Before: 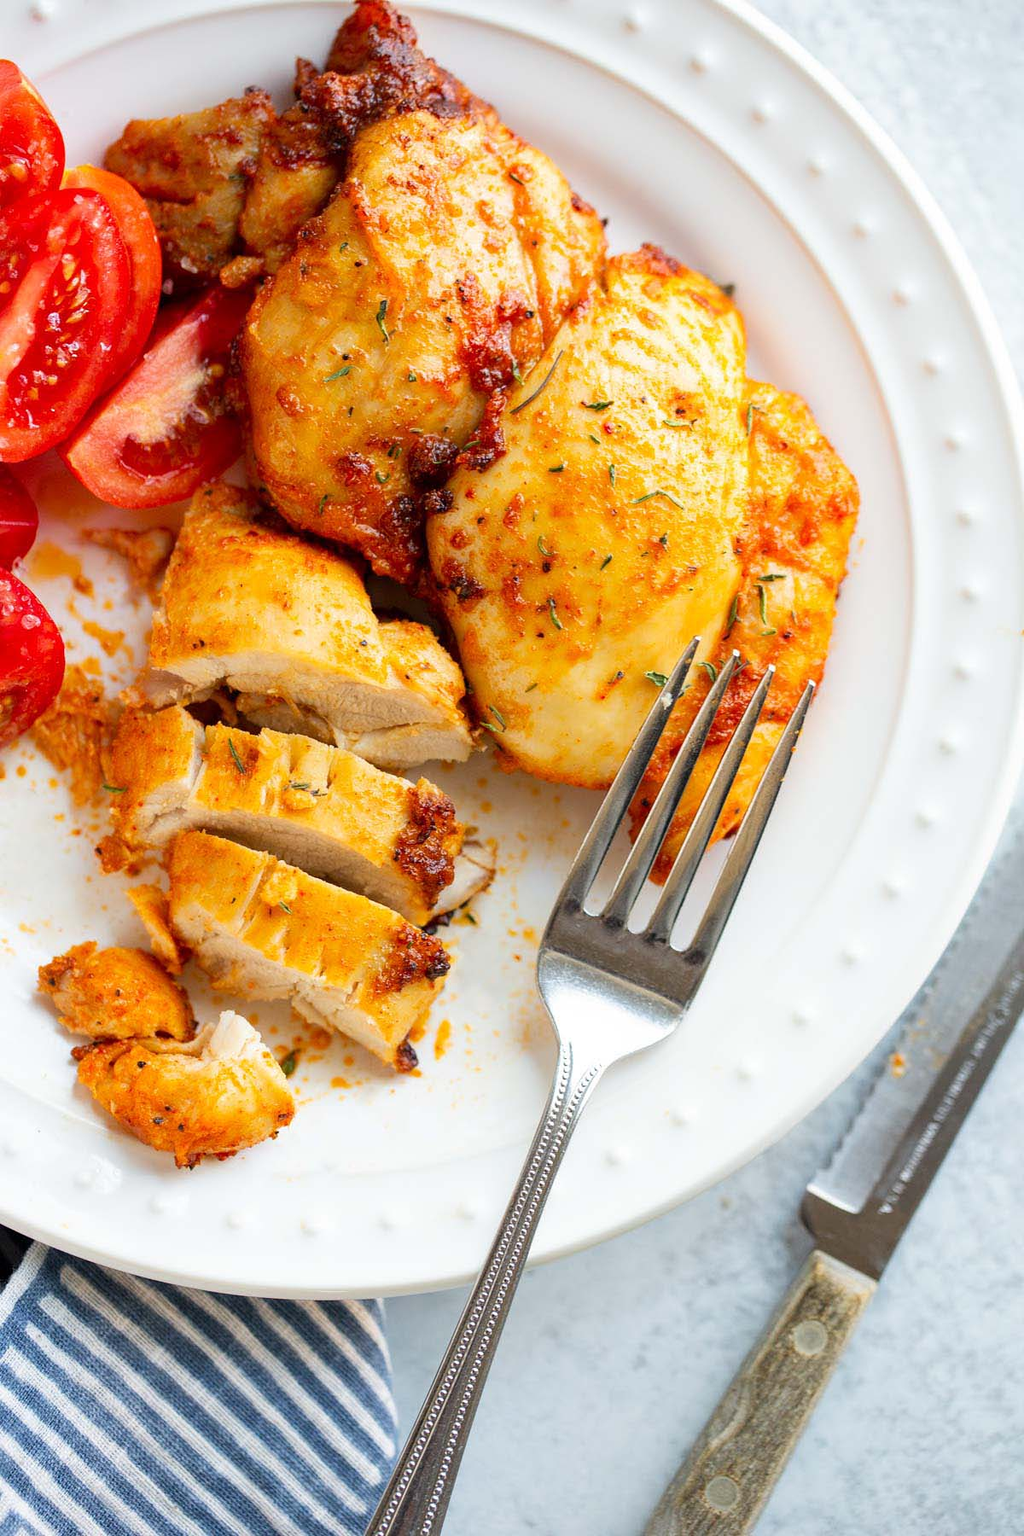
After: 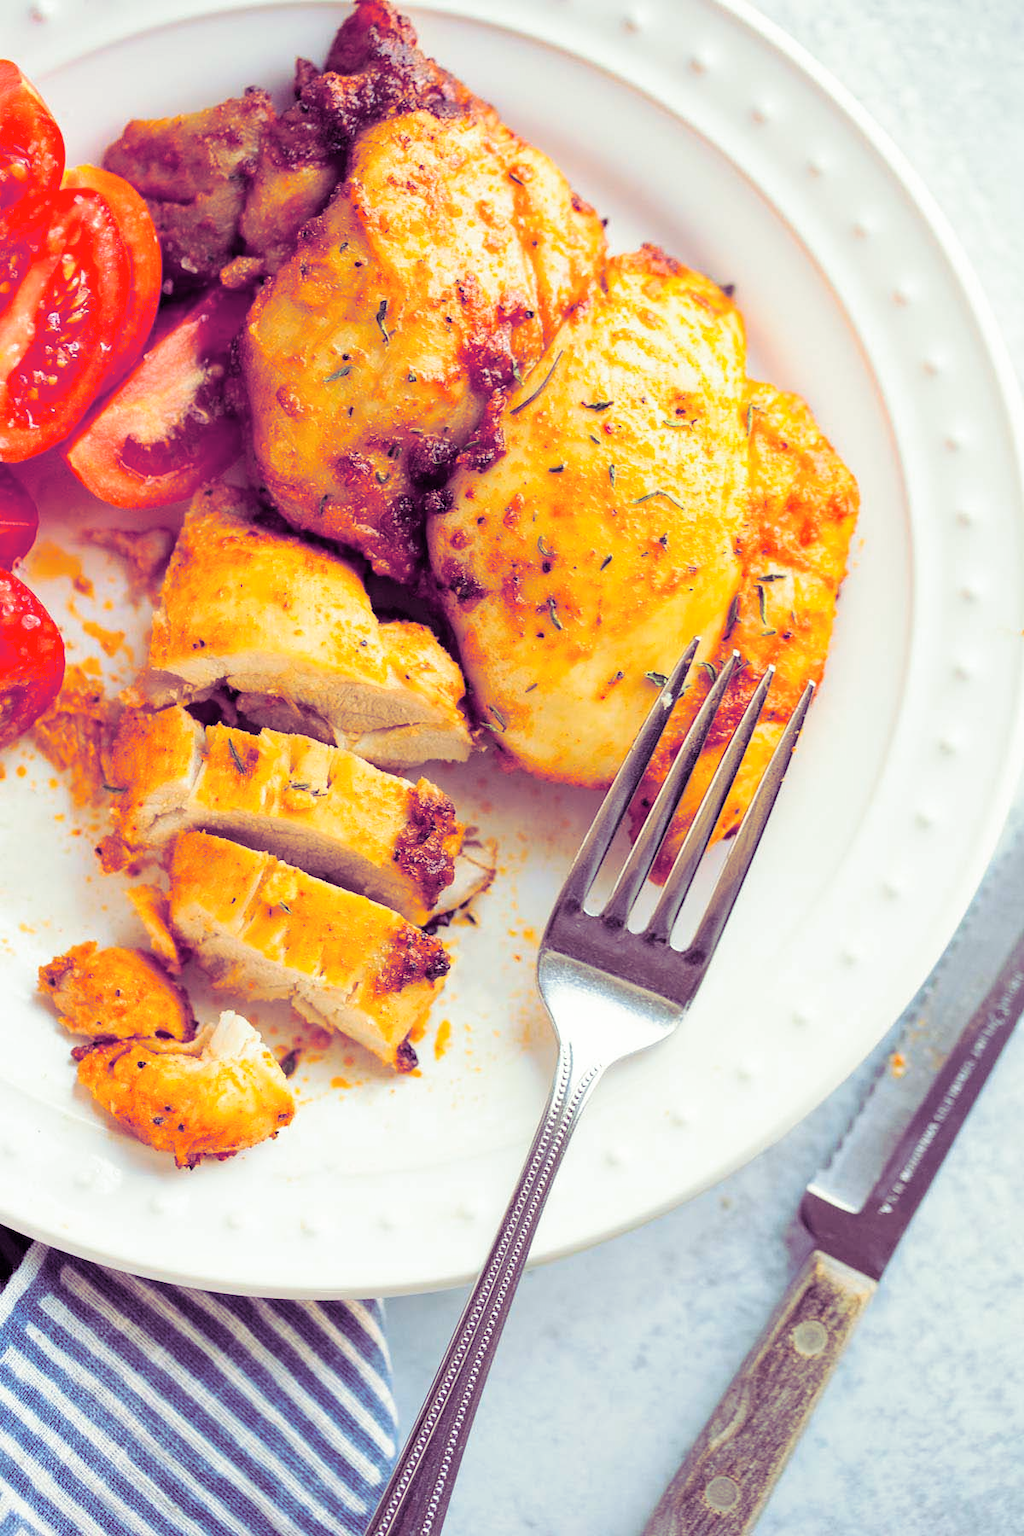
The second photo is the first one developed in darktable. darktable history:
color zones: curves: ch0 [(0, 0.5) (0.143, 0.52) (0.286, 0.5) (0.429, 0.5) (0.571, 0.5) (0.714, 0.5) (0.857, 0.5) (1, 0.5)]; ch1 [(0, 0.489) (0.155, 0.45) (0.286, 0.466) (0.429, 0.5) (0.571, 0.5) (0.714, 0.5) (0.857, 0.5) (1, 0.489)]
contrast brightness saturation: contrast 0.07, brightness 0.08, saturation 0.18
exposure: exposure -0.021 EV, compensate highlight preservation false
split-toning: shadows › hue 277.2°, shadows › saturation 0.74
